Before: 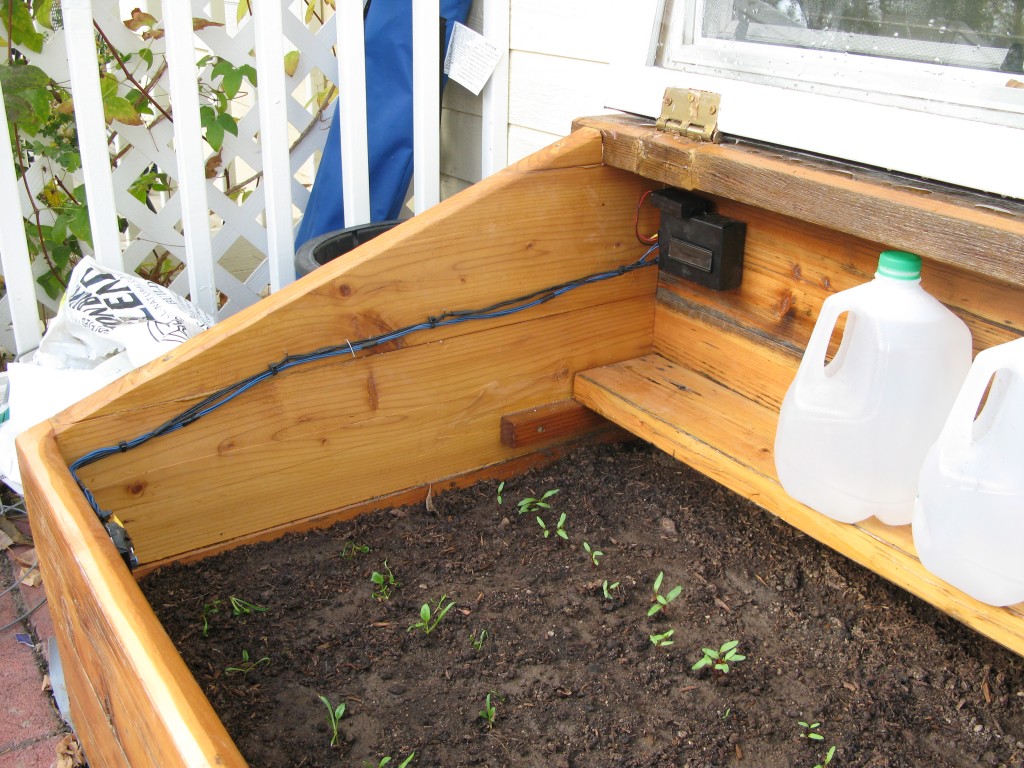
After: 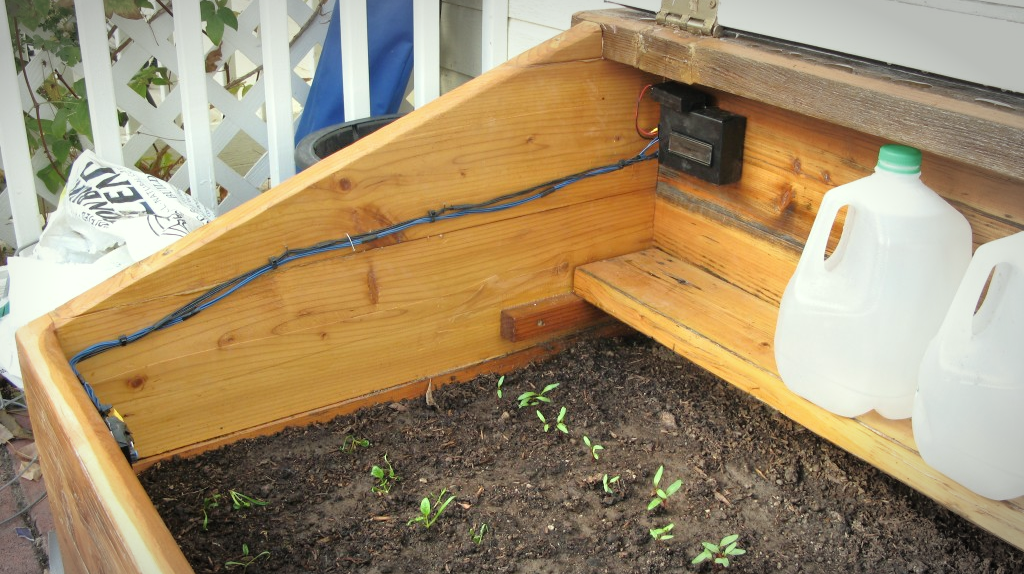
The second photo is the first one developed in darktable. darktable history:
exposure: compensate highlight preservation false
crop: top 13.814%, bottom 11.416%
vignetting: center (-0.08, 0.073), automatic ratio true
color correction: highlights a* -4.58, highlights b* 5.05, saturation 0.943
tone equalizer: -8 EV 0.012 EV, -7 EV -0.027 EV, -6 EV 0.035 EV, -5 EV 0.055 EV, -4 EV 0.249 EV, -3 EV 0.662 EV, -2 EV 0.569 EV, -1 EV 0.174 EV, +0 EV 0.025 EV
